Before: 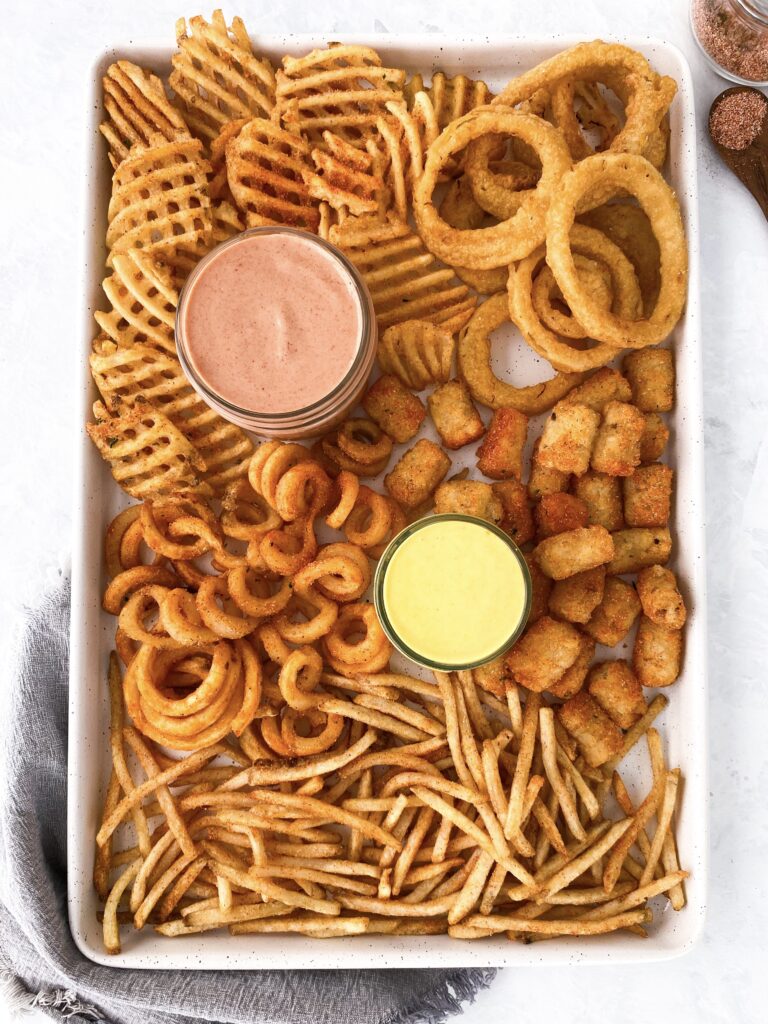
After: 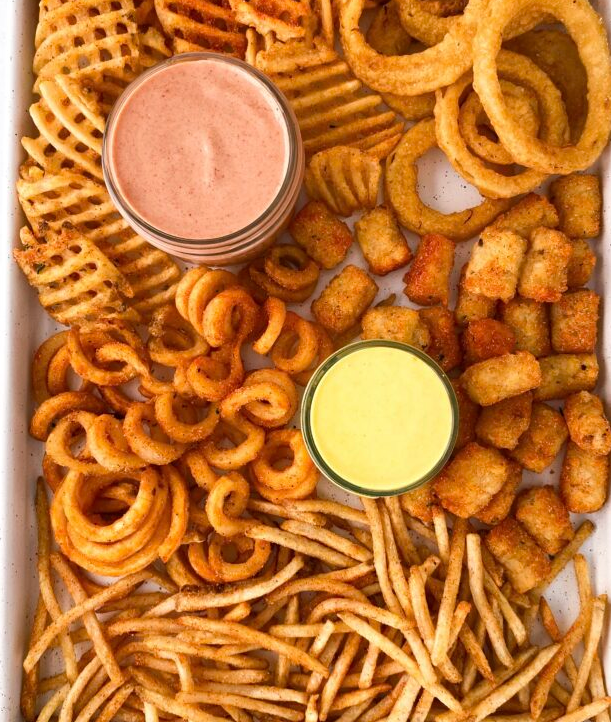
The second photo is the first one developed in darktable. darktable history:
crop: left 9.606%, top 17.089%, right 10.707%, bottom 12.332%
